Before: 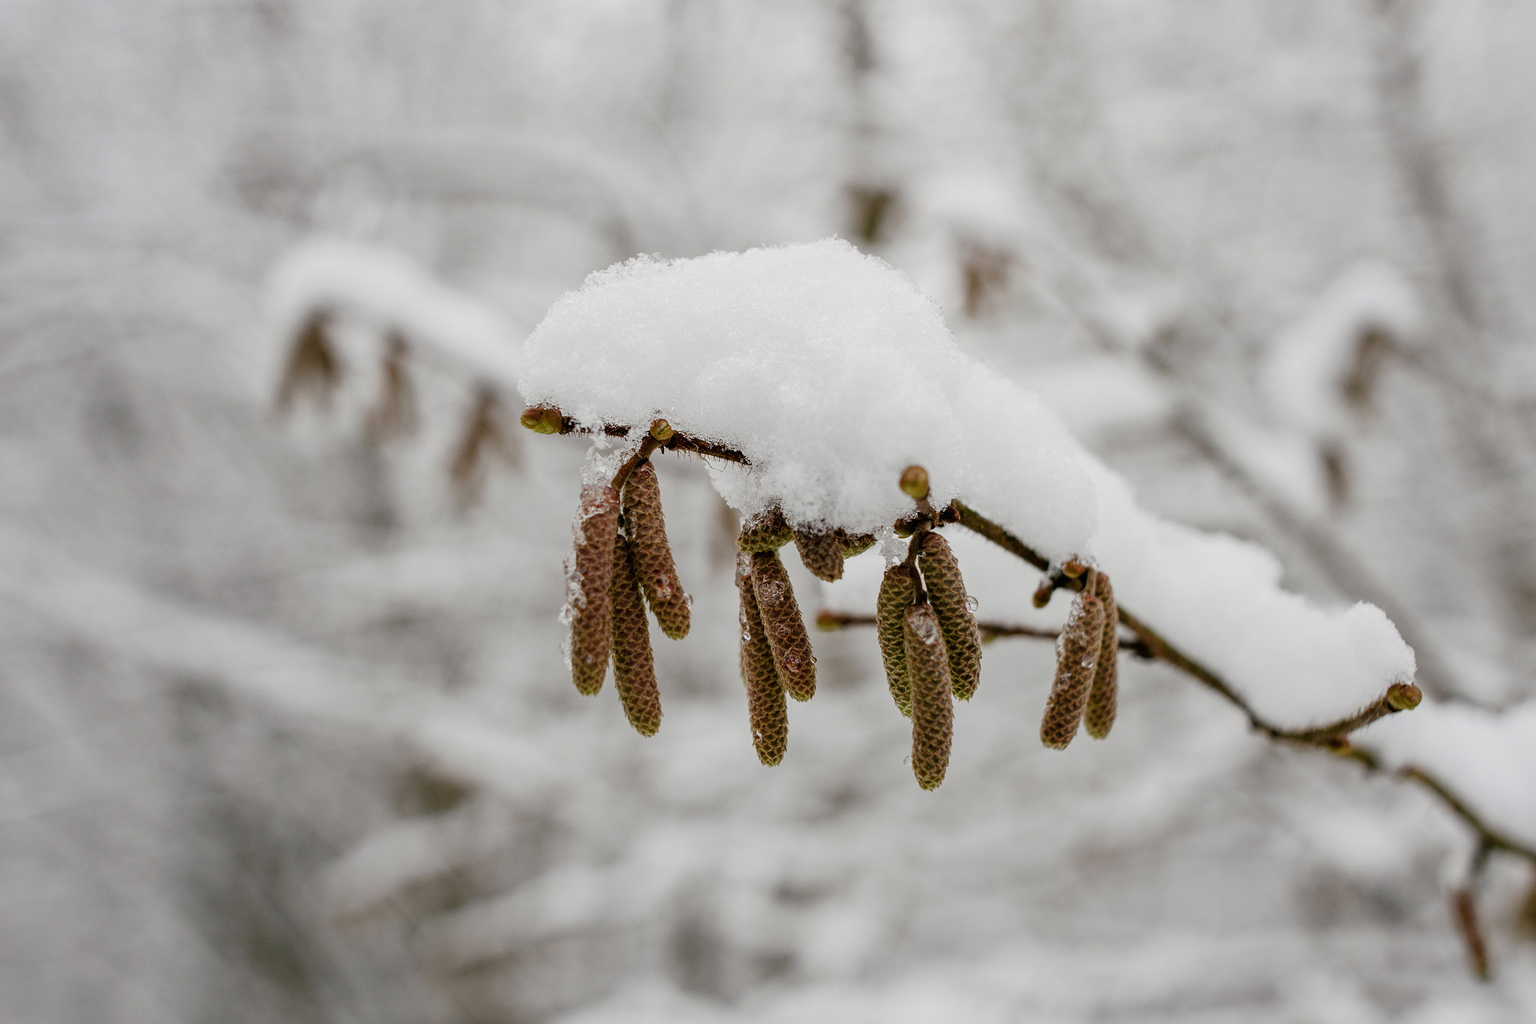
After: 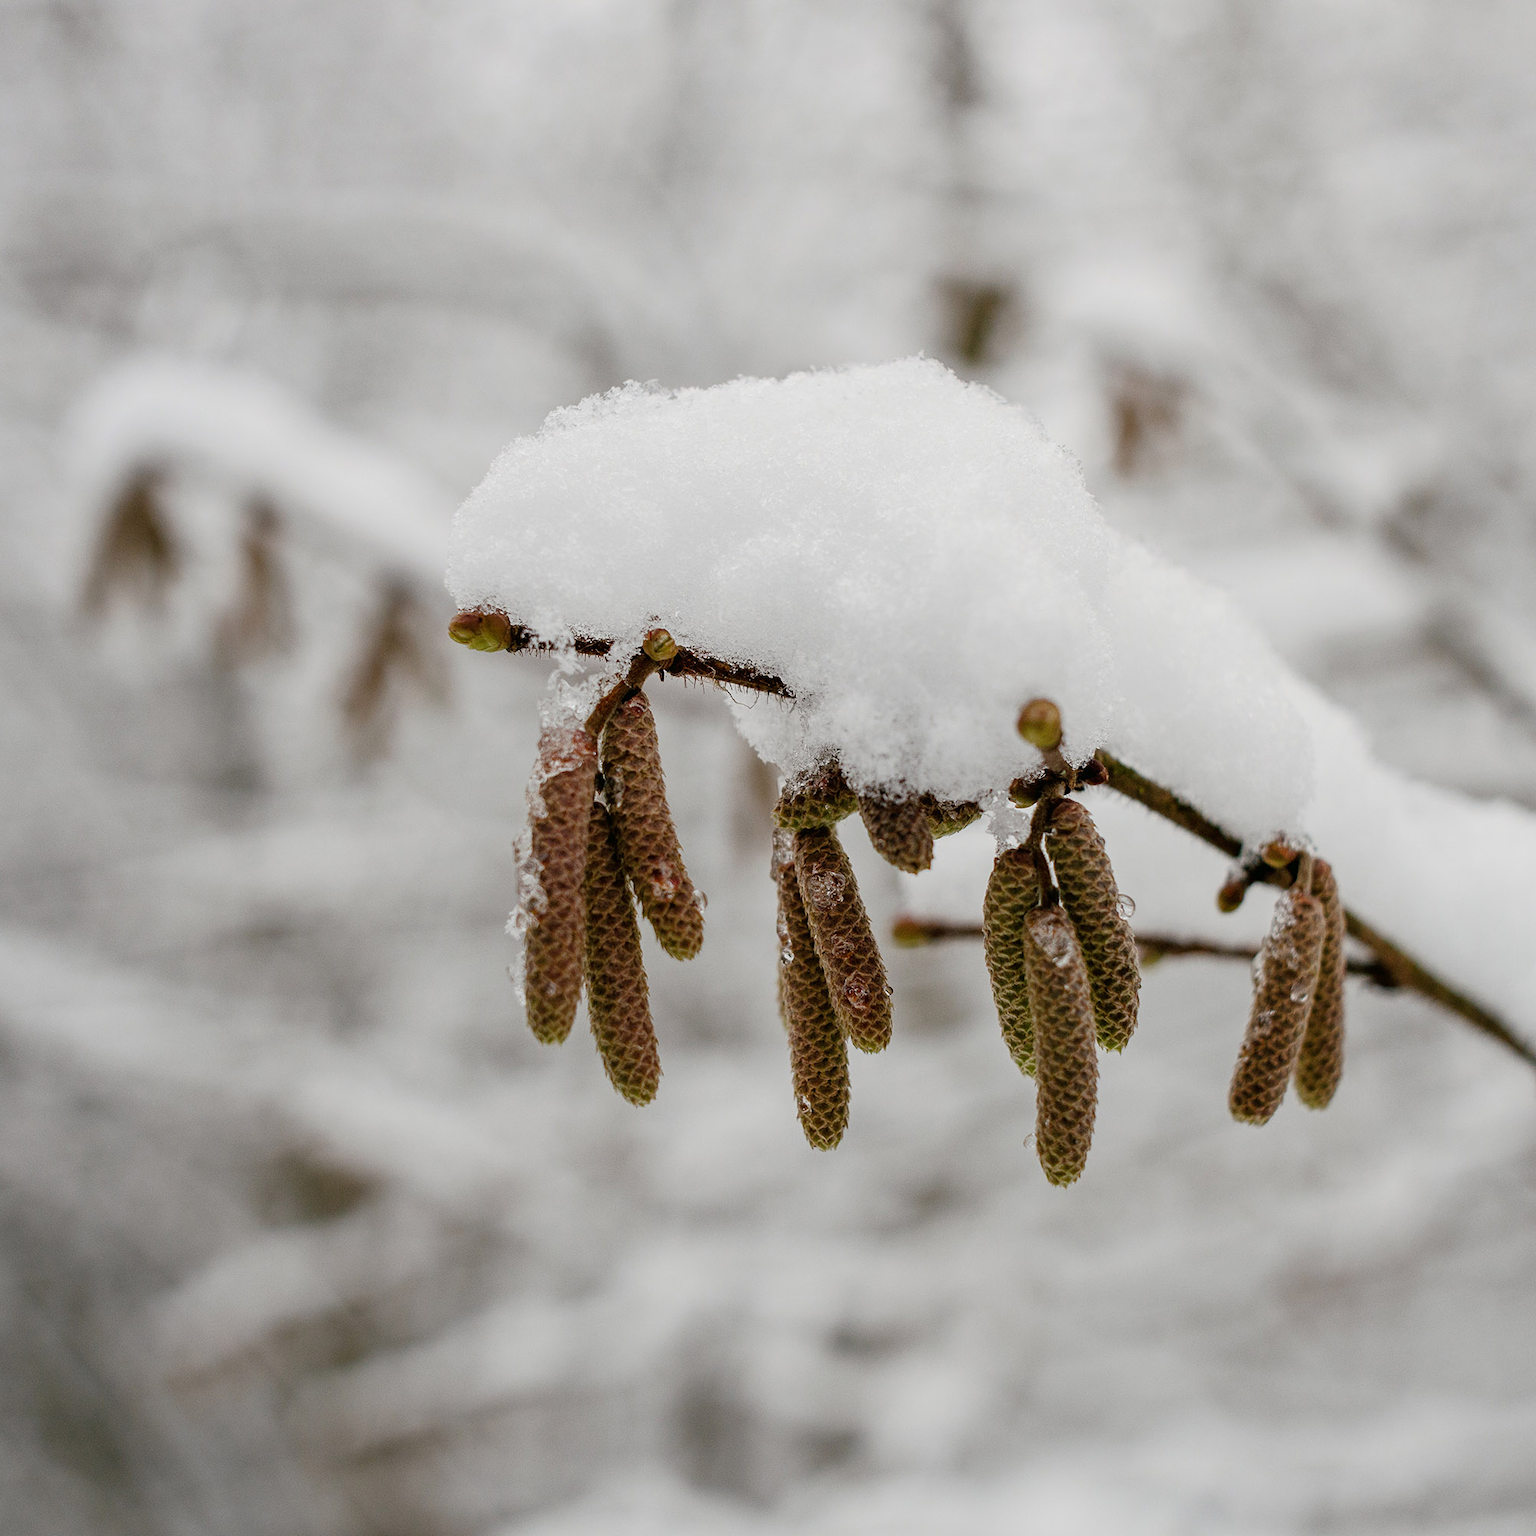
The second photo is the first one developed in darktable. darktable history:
white balance: emerald 1
crop and rotate: left 14.436%, right 18.898%
